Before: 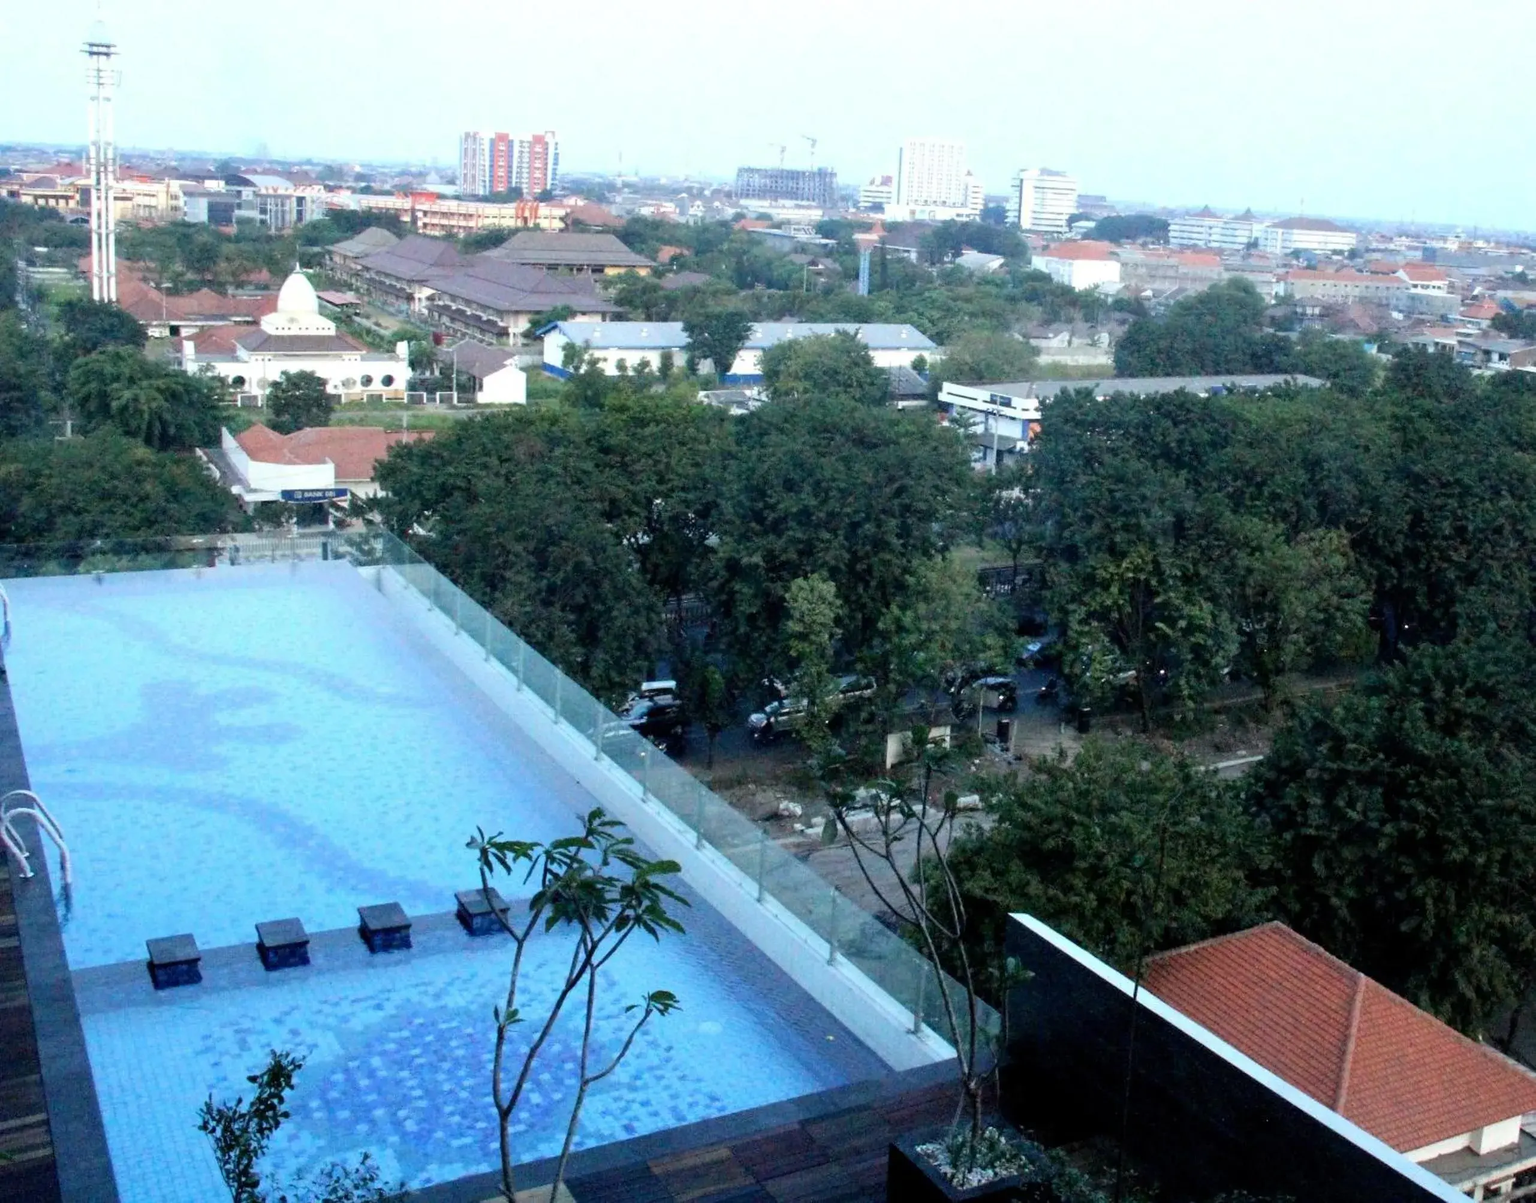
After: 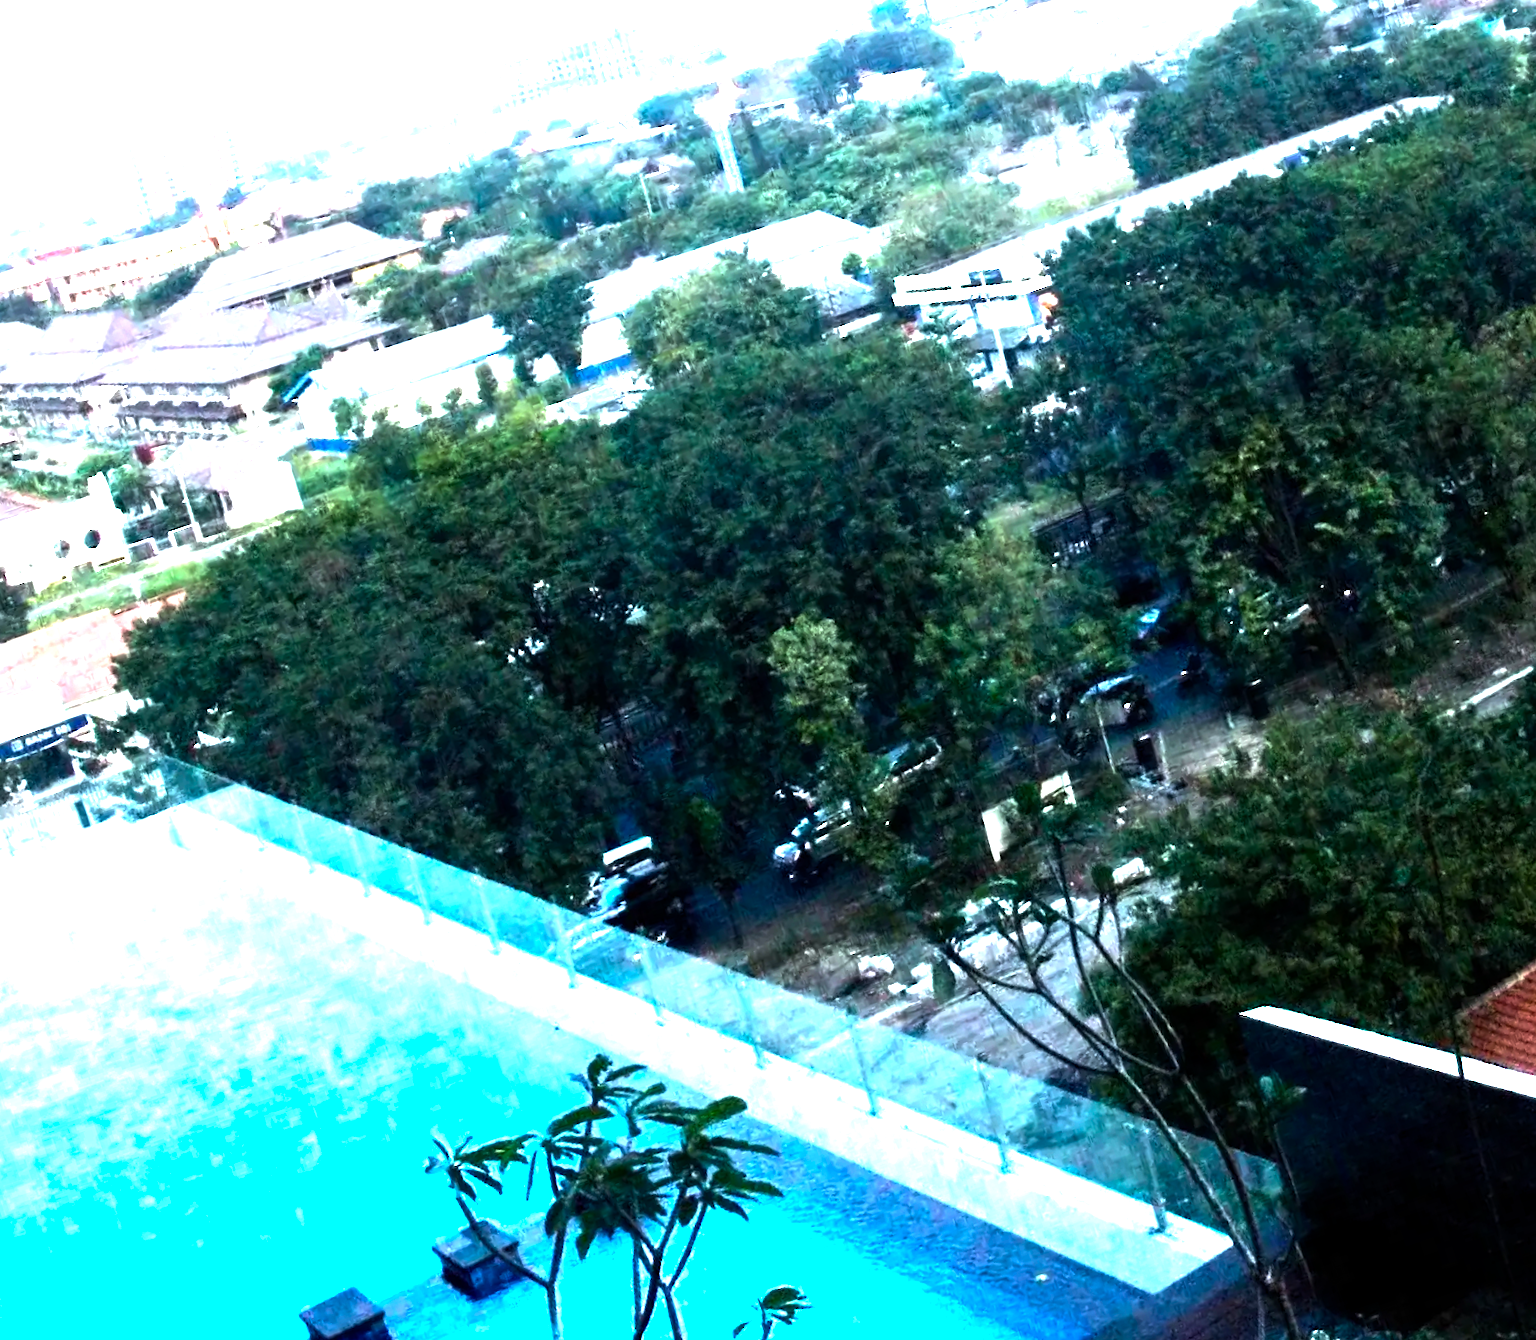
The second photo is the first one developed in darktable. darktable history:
color balance rgb: perceptual saturation grading › global saturation 39.685%, perceptual brilliance grading › highlights 74.753%, perceptual brilliance grading › shadows -29.603%, global vibrance 20%
crop and rotate: angle 18.15°, left 6.928%, right 4.26%, bottom 1.058%
exposure: exposure 0.293 EV, compensate highlight preservation false
